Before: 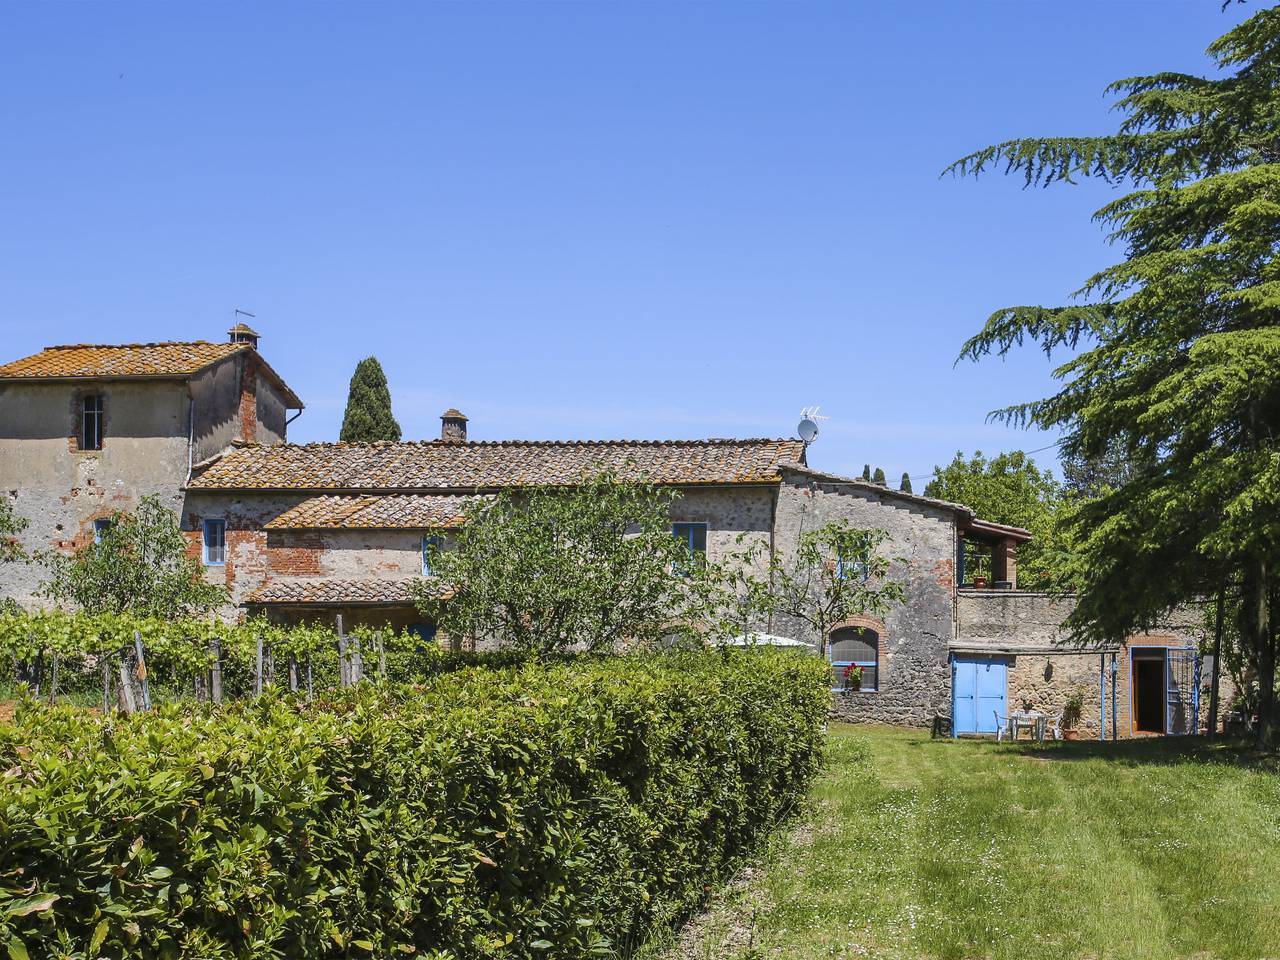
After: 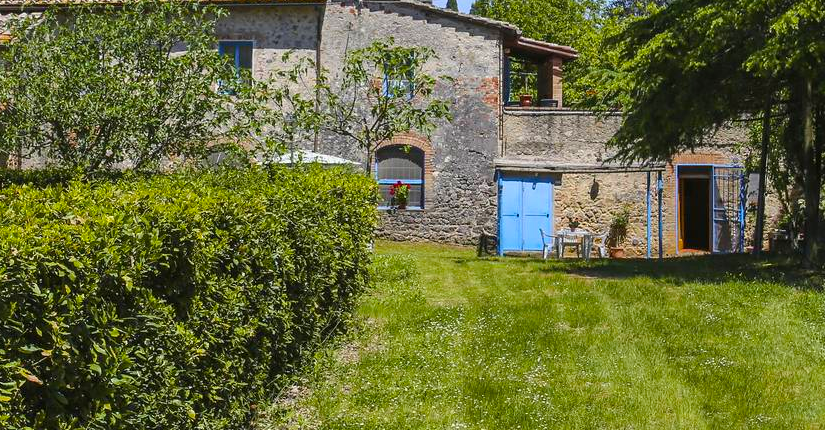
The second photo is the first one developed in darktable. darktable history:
color balance rgb: perceptual saturation grading › global saturation 25%, global vibrance 20%
crop and rotate: left 35.509%, top 50.238%, bottom 4.934%
